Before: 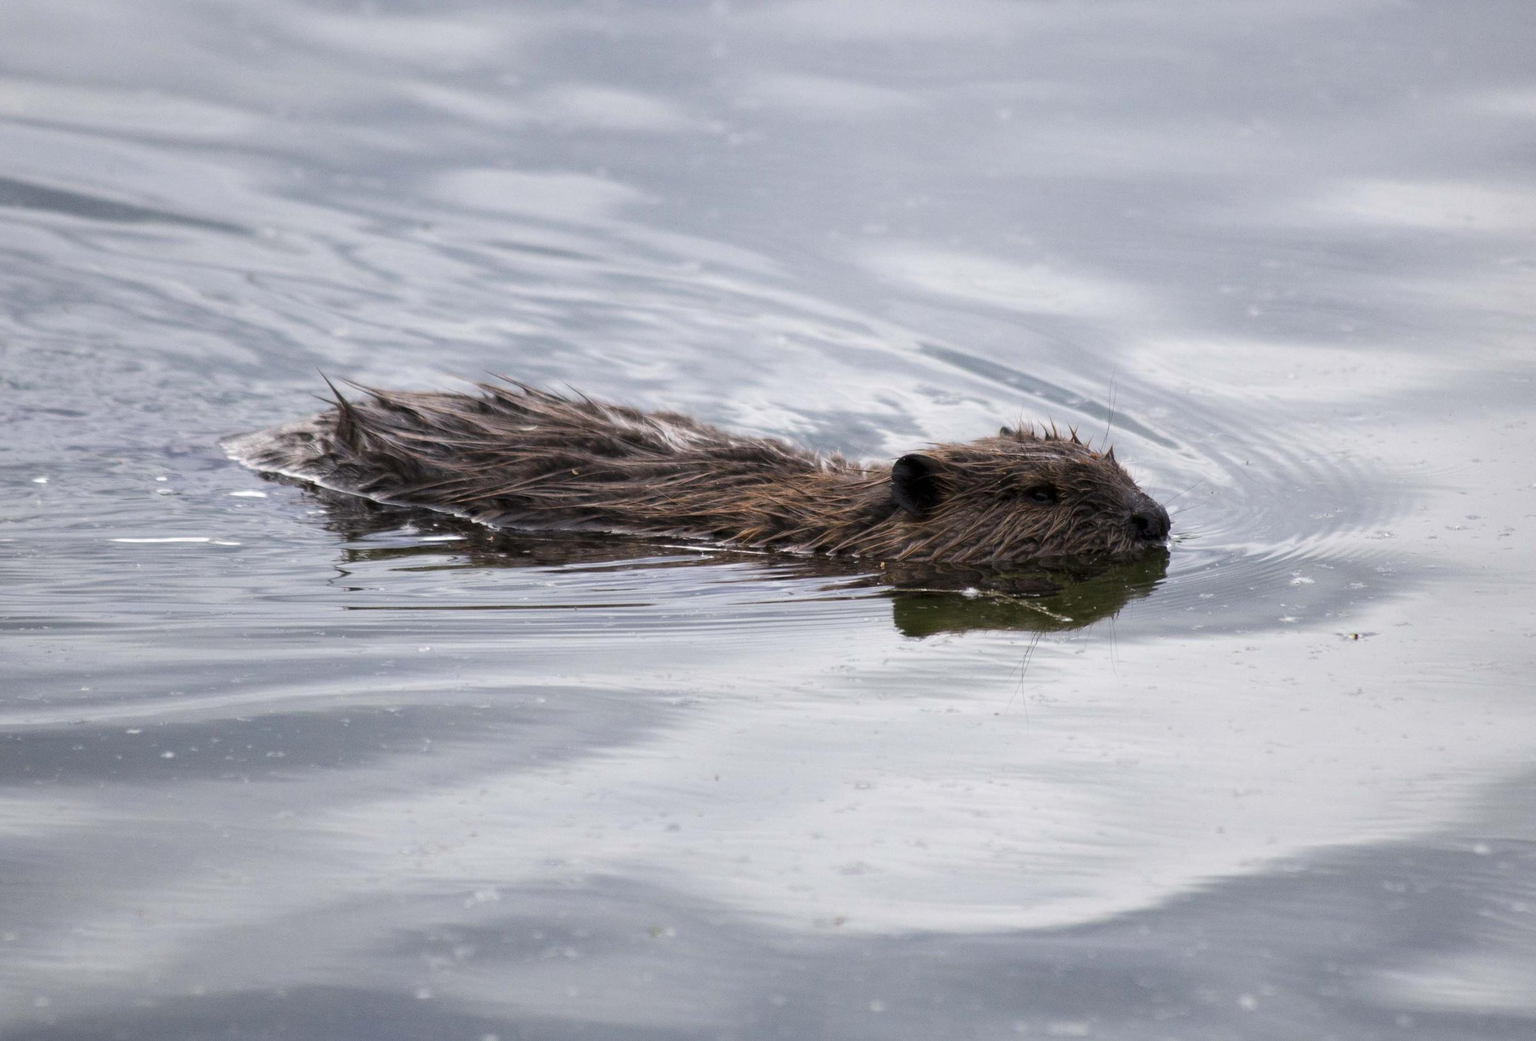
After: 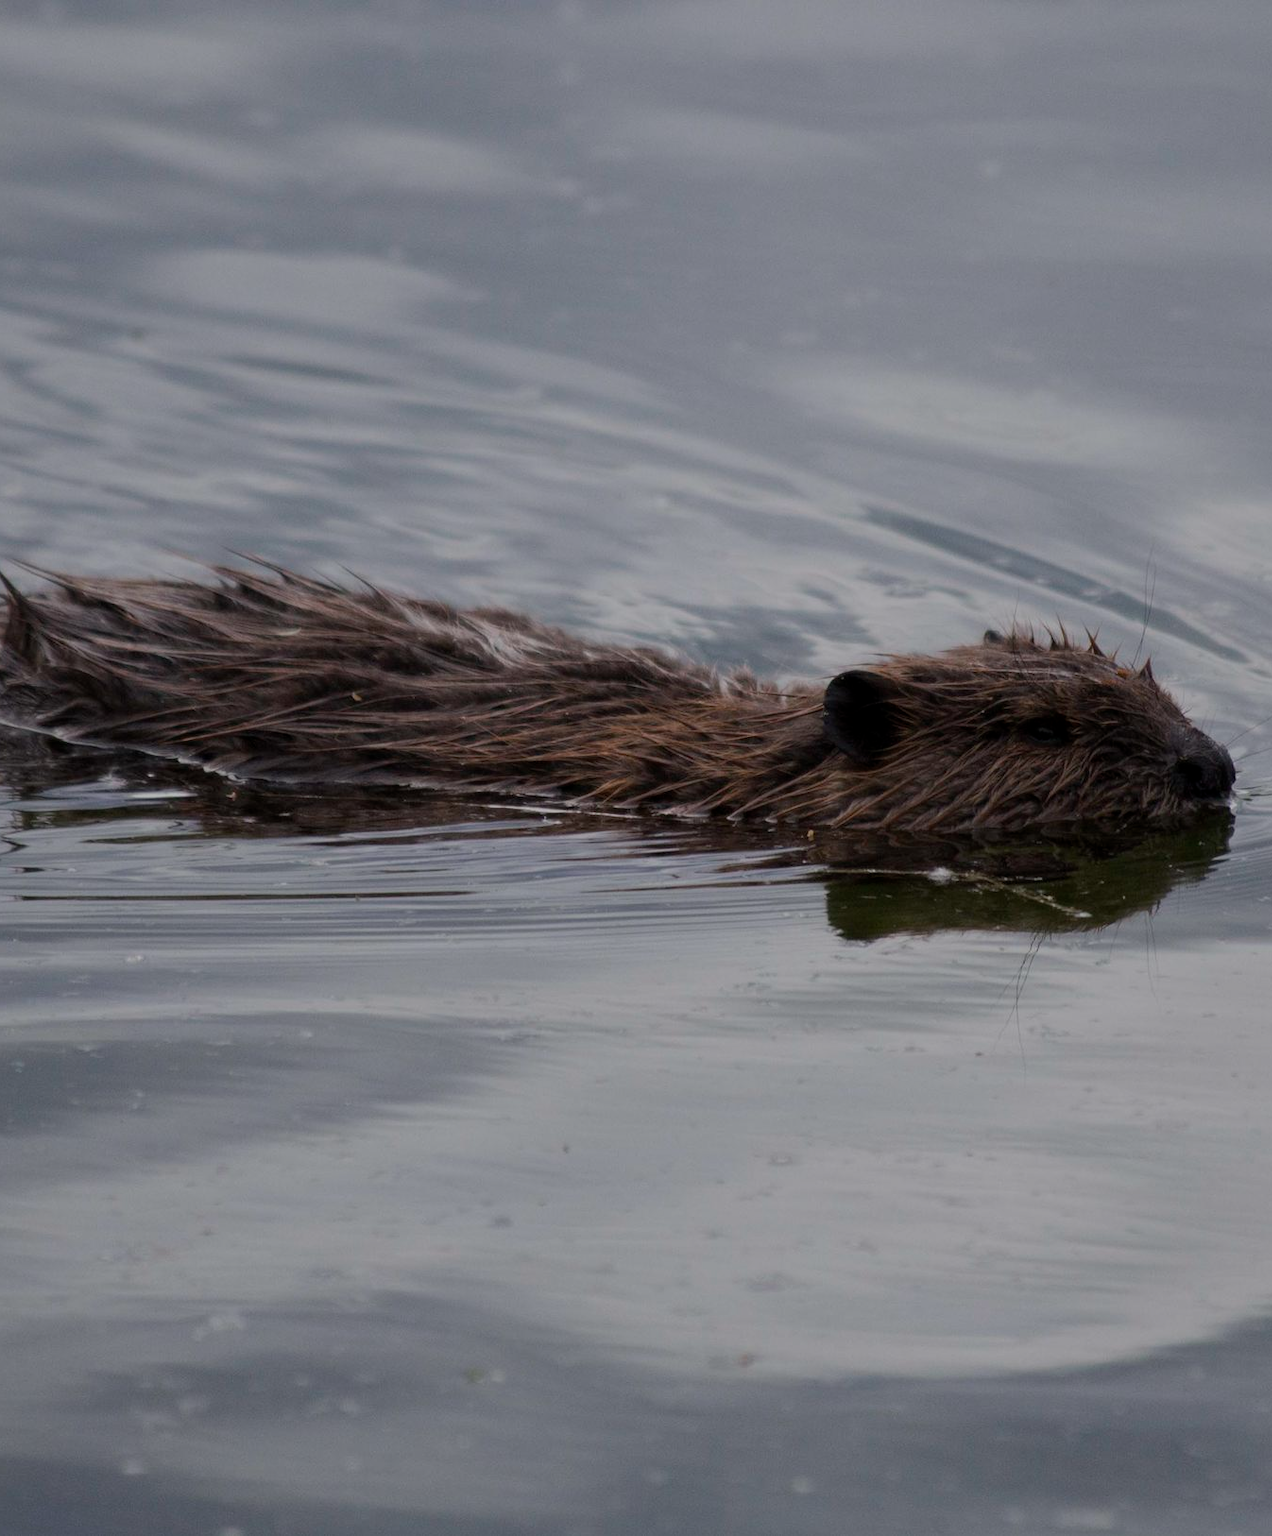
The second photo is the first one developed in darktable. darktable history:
tone equalizer: edges refinement/feathering 500, mask exposure compensation -1.57 EV, preserve details no
crop: left 21.722%, right 22.129%, bottom 0.007%
exposure: exposure -0.463 EV, compensate exposure bias true, compensate highlight preservation false
